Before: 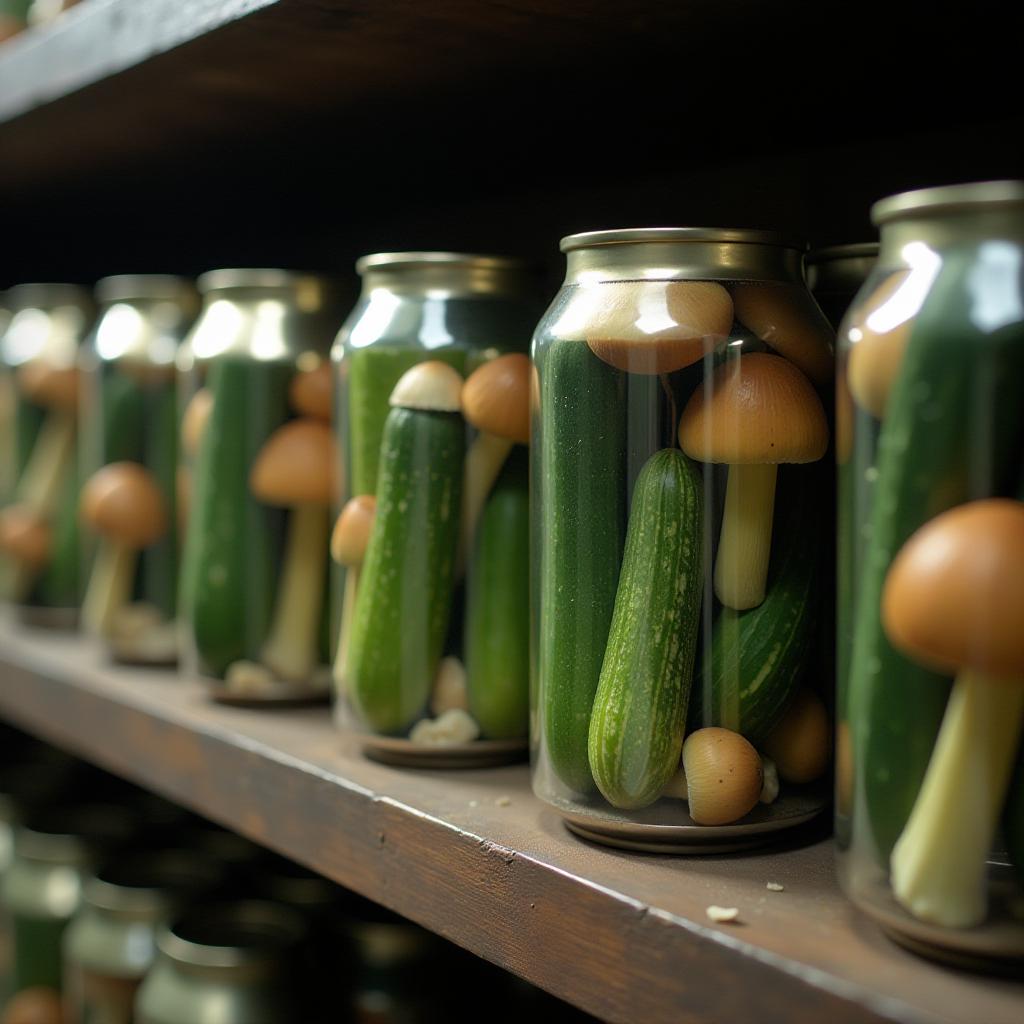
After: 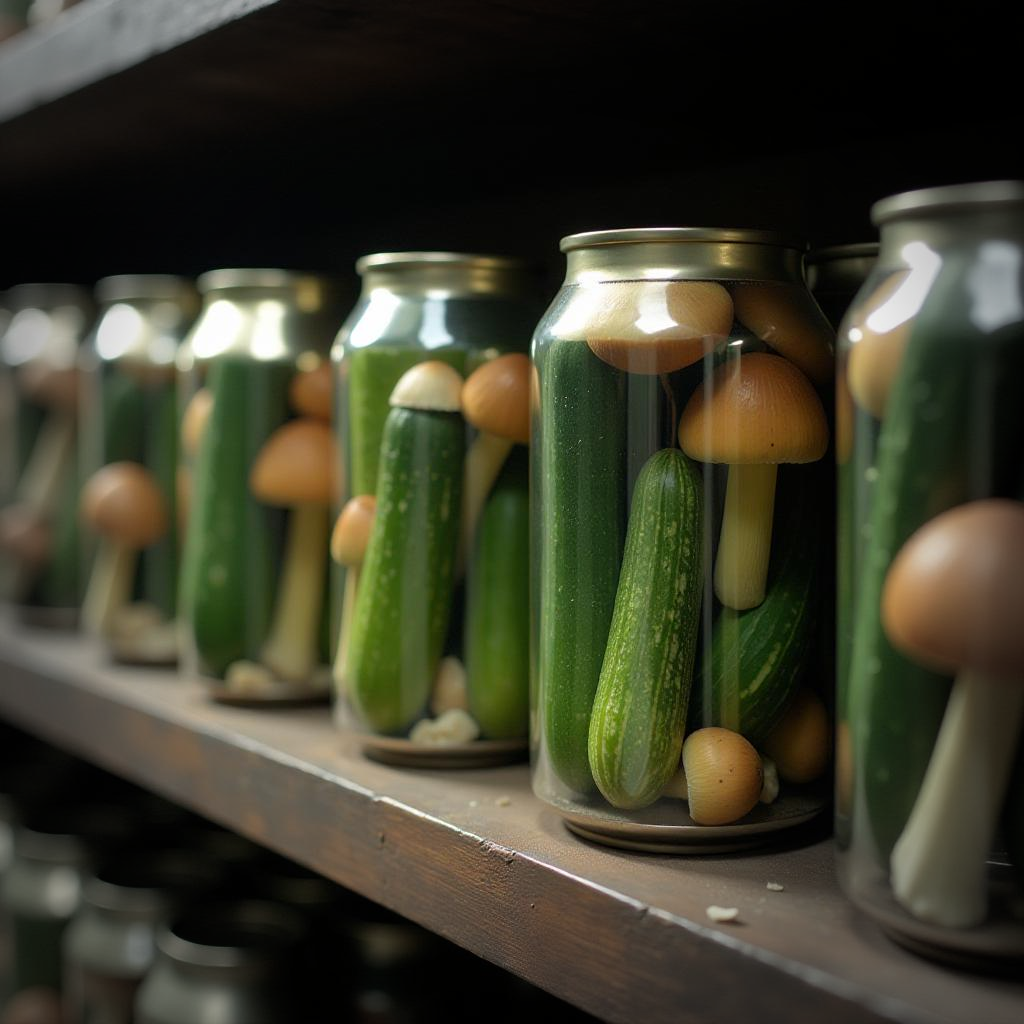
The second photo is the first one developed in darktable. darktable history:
vignetting: fall-off start 68.19%, fall-off radius 30.41%, width/height ratio 0.994, shape 0.837, unbound false
